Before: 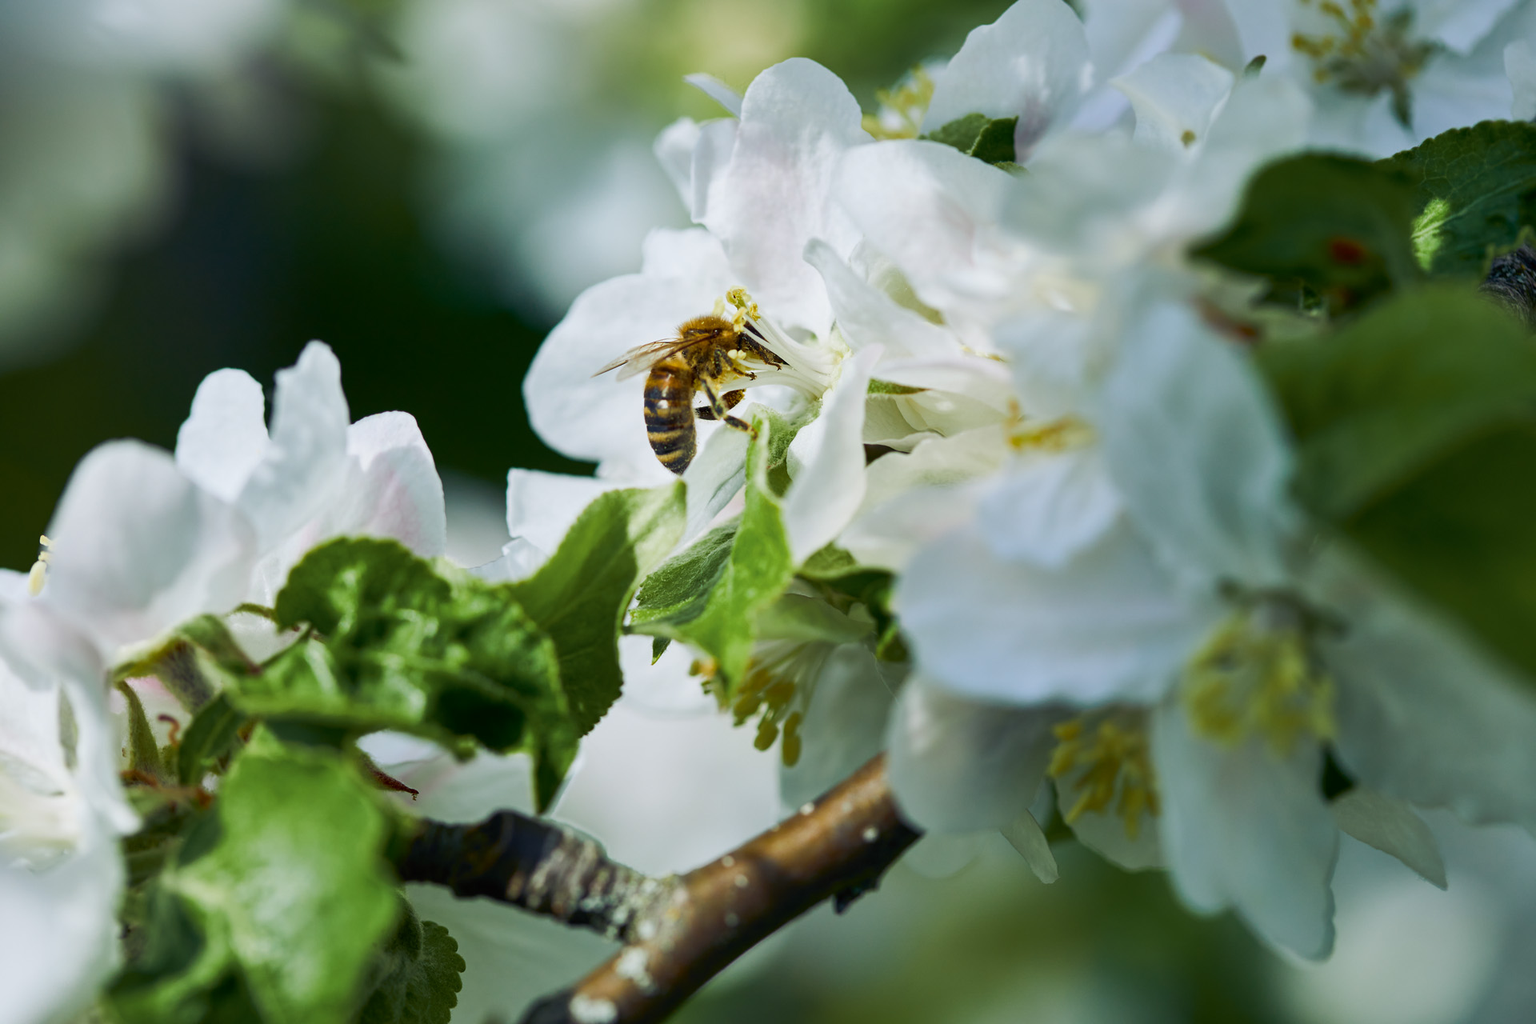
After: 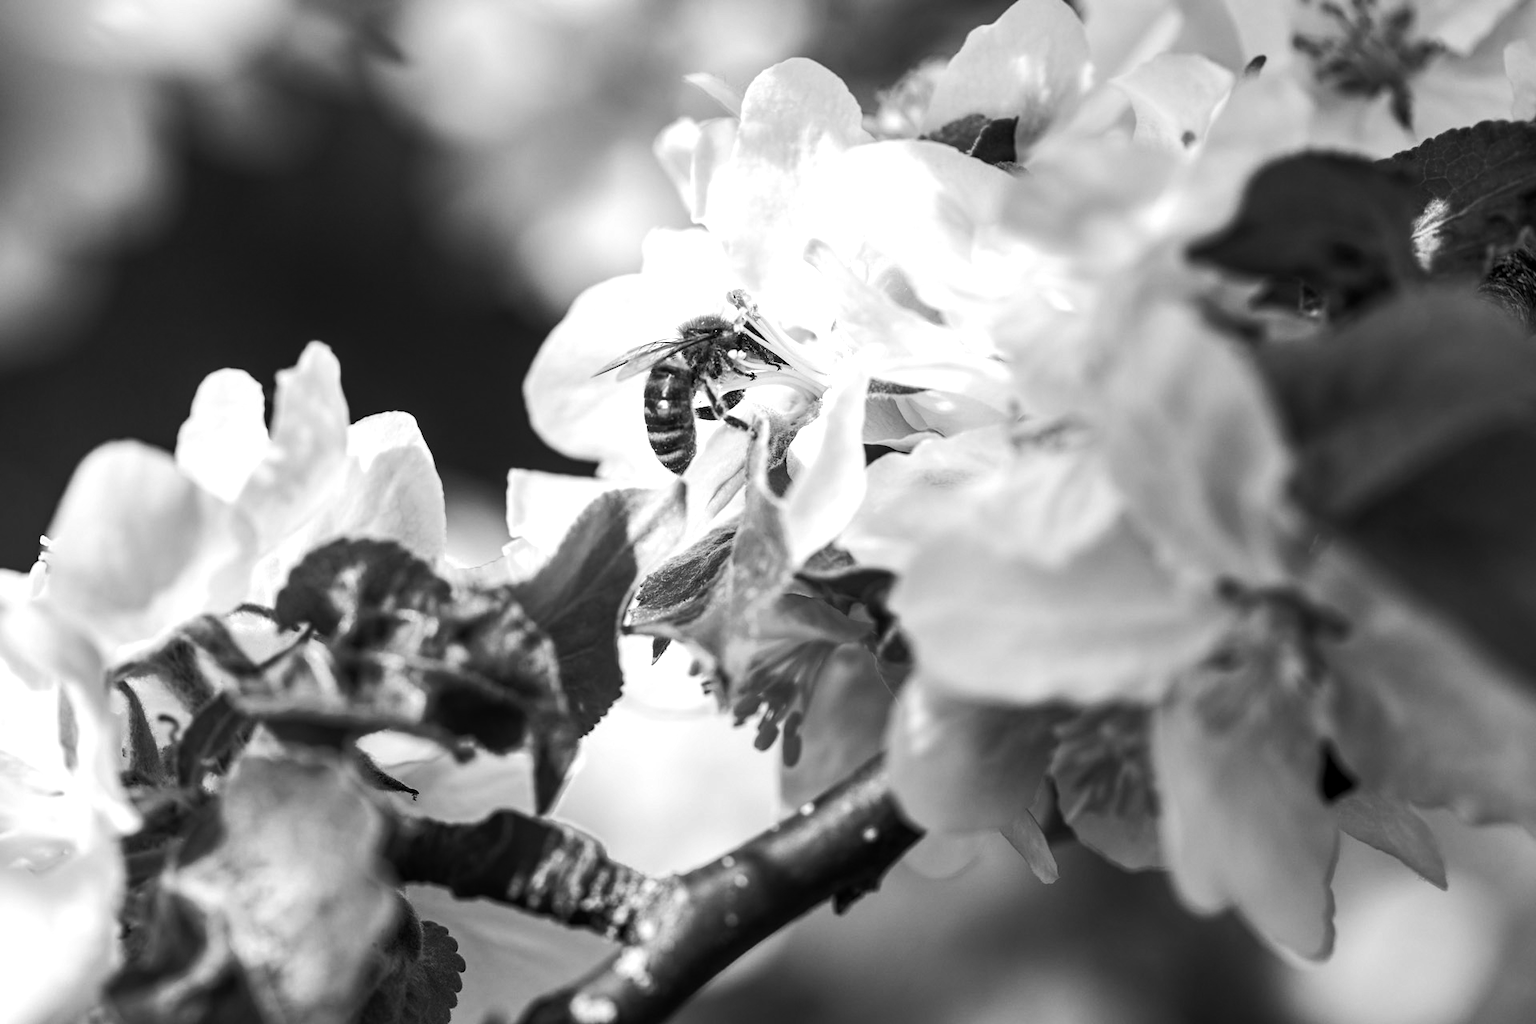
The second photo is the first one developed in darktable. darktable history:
tone equalizer: -8 EV -0.75 EV, -7 EV -0.7 EV, -6 EV -0.6 EV, -5 EV -0.4 EV, -3 EV 0.4 EV, -2 EV 0.6 EV, -1 EV 0.7 EV, +0 EV 0.75 EV, edges refinement/feathering 500, mask exposure compensation -1.57 EV, preserve details no
local contrast: on, module defaults
monochrome: on, module defaults
